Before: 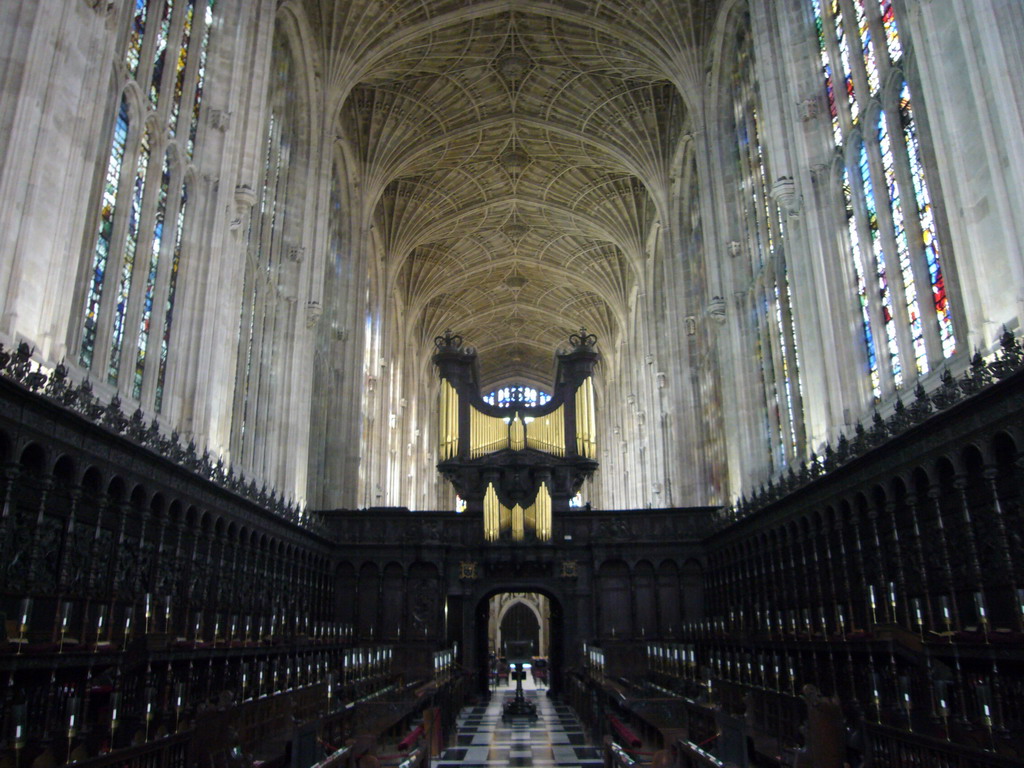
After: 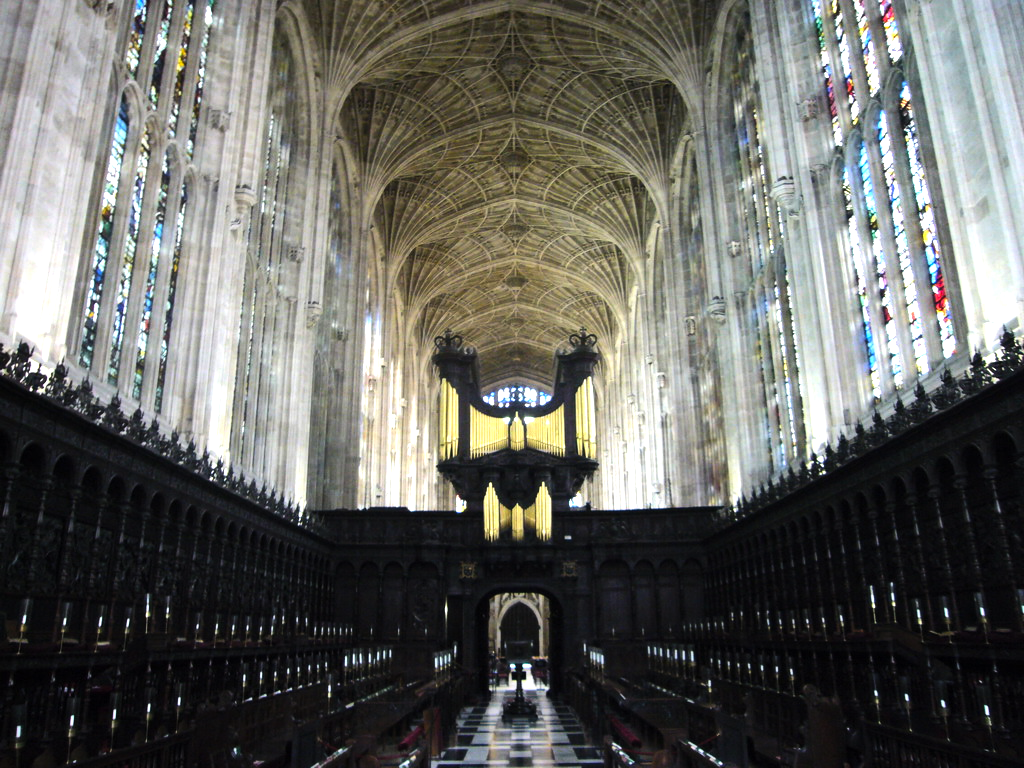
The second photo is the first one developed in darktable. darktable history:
shadows and highlights: shadows 20.91, highlights -35.45, soften with gaussian
contrast brightness saturation: brightness 0.09, saturation 0.19
tone equalizer: -8 EV -1.08 EV, -7 EV -1.01 EV, -6 EV -0.867 EV, -5 EV -0.578 EV, -3 EV 0.578 EV, -2 EV 0.867 EV, -1 EV 1.01 EV, +0 EV 1.08 EV, edges refinement/feathering 500, mask exposure compensation -1.57 EV, preserve details no
